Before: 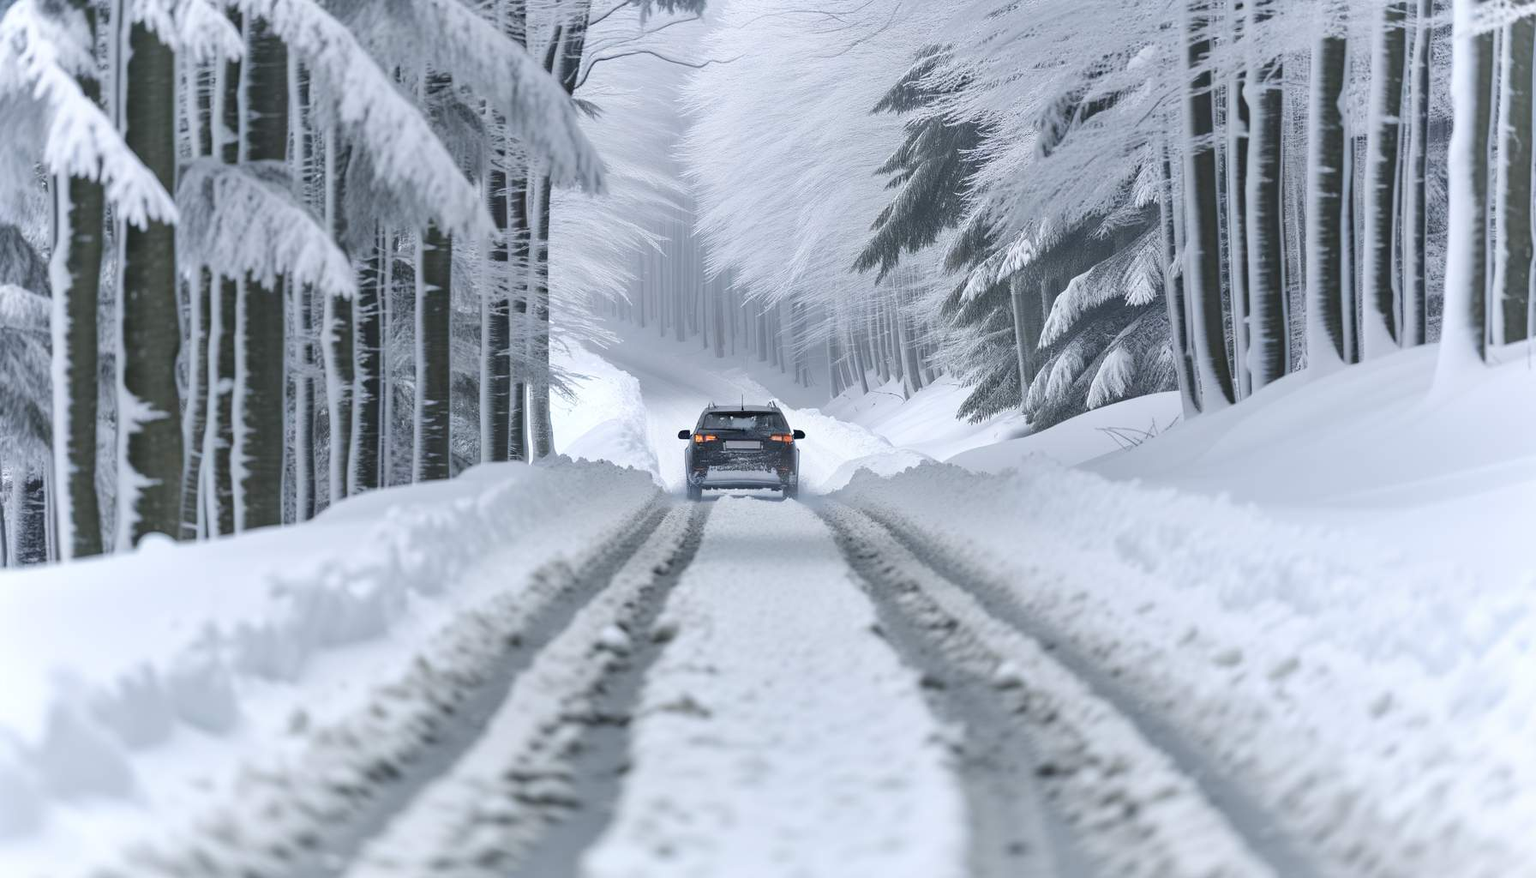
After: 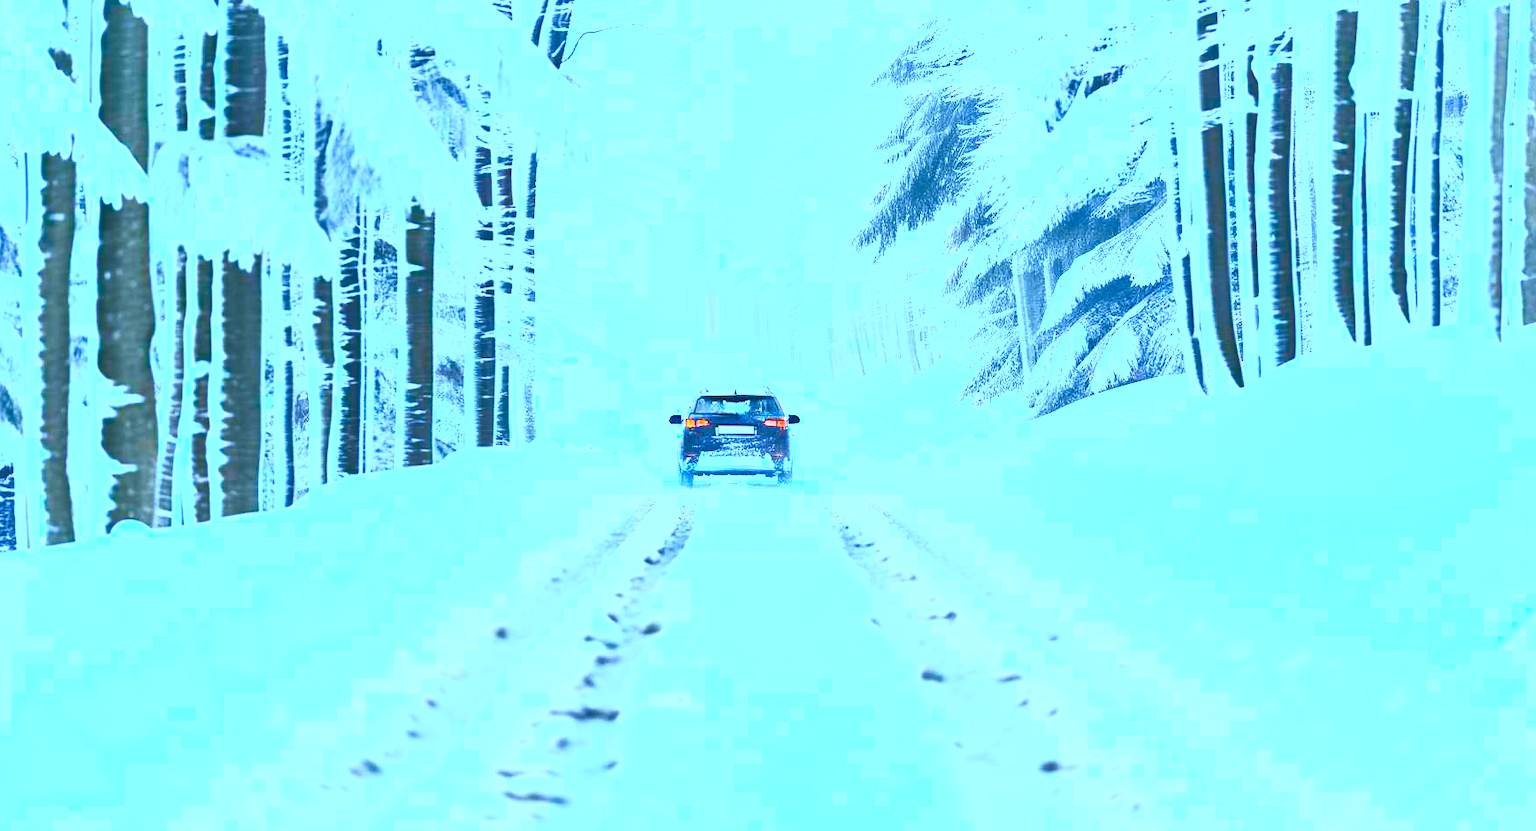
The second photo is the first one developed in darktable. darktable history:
contrast brightness saturation: contrast 1, brightness 1, saturation 1
color calibration: x 0.372, y 0.386, temperature 4283.97 K
color balance rgb: linear chroma grading › global chroma 15%, perceptual saturation grading › global saturation 30%
crop: left 1.964%, top 3.251%, right 1.122%, bottom 4.933%
exposure: exposure 0.493 EV, compensate highlight preservation false
